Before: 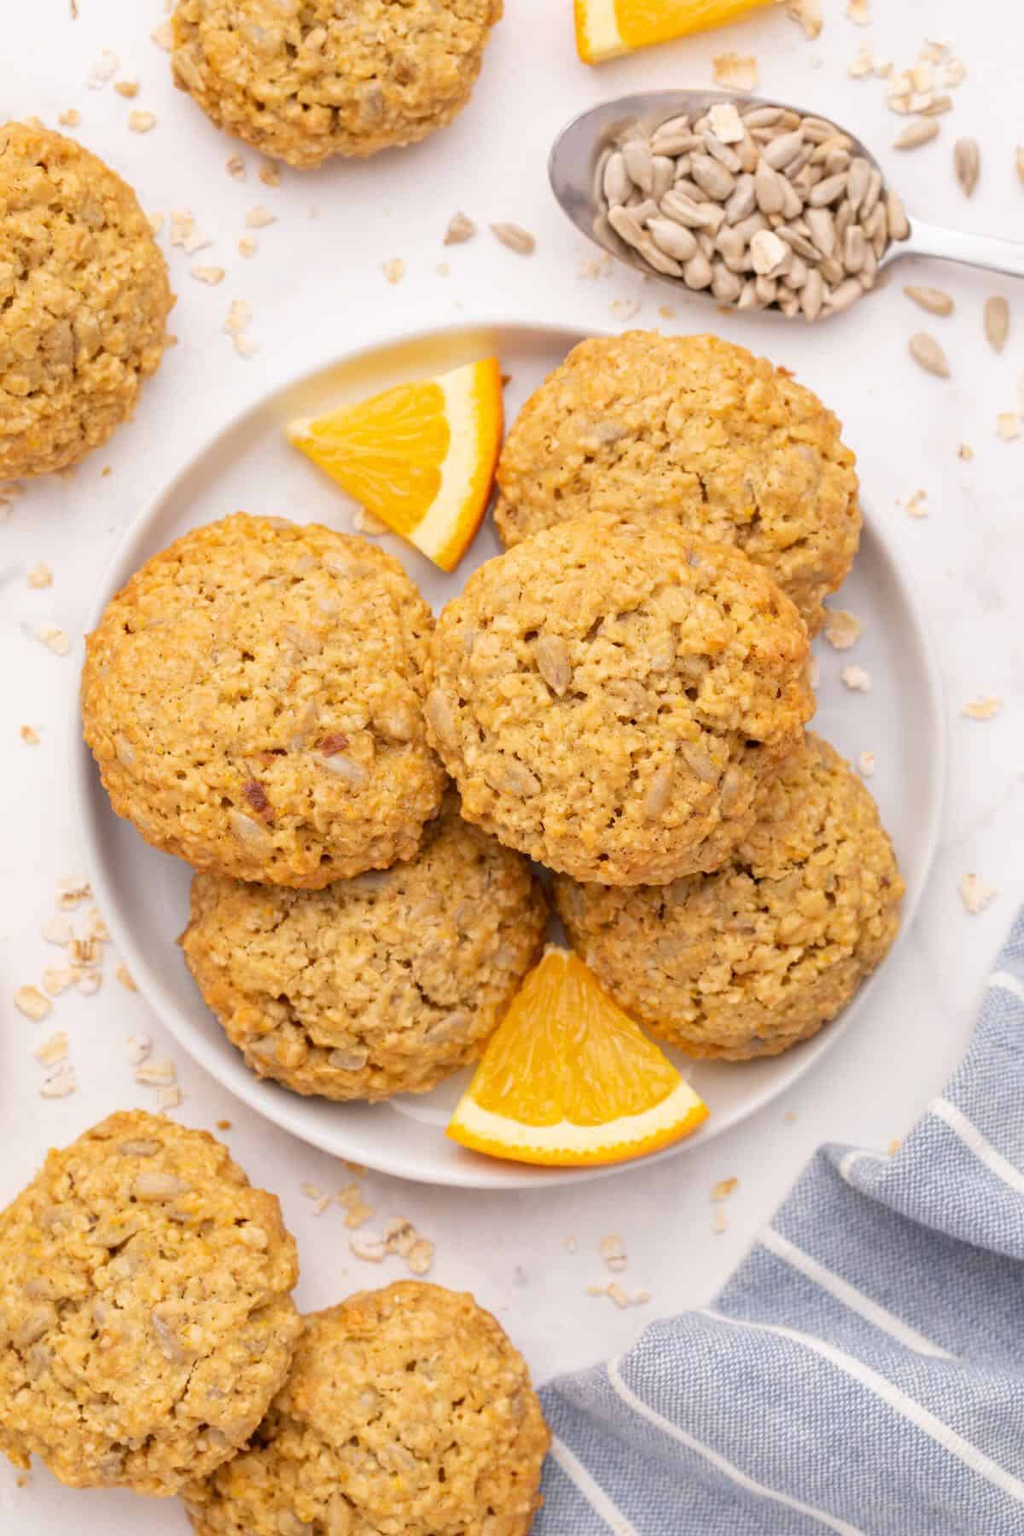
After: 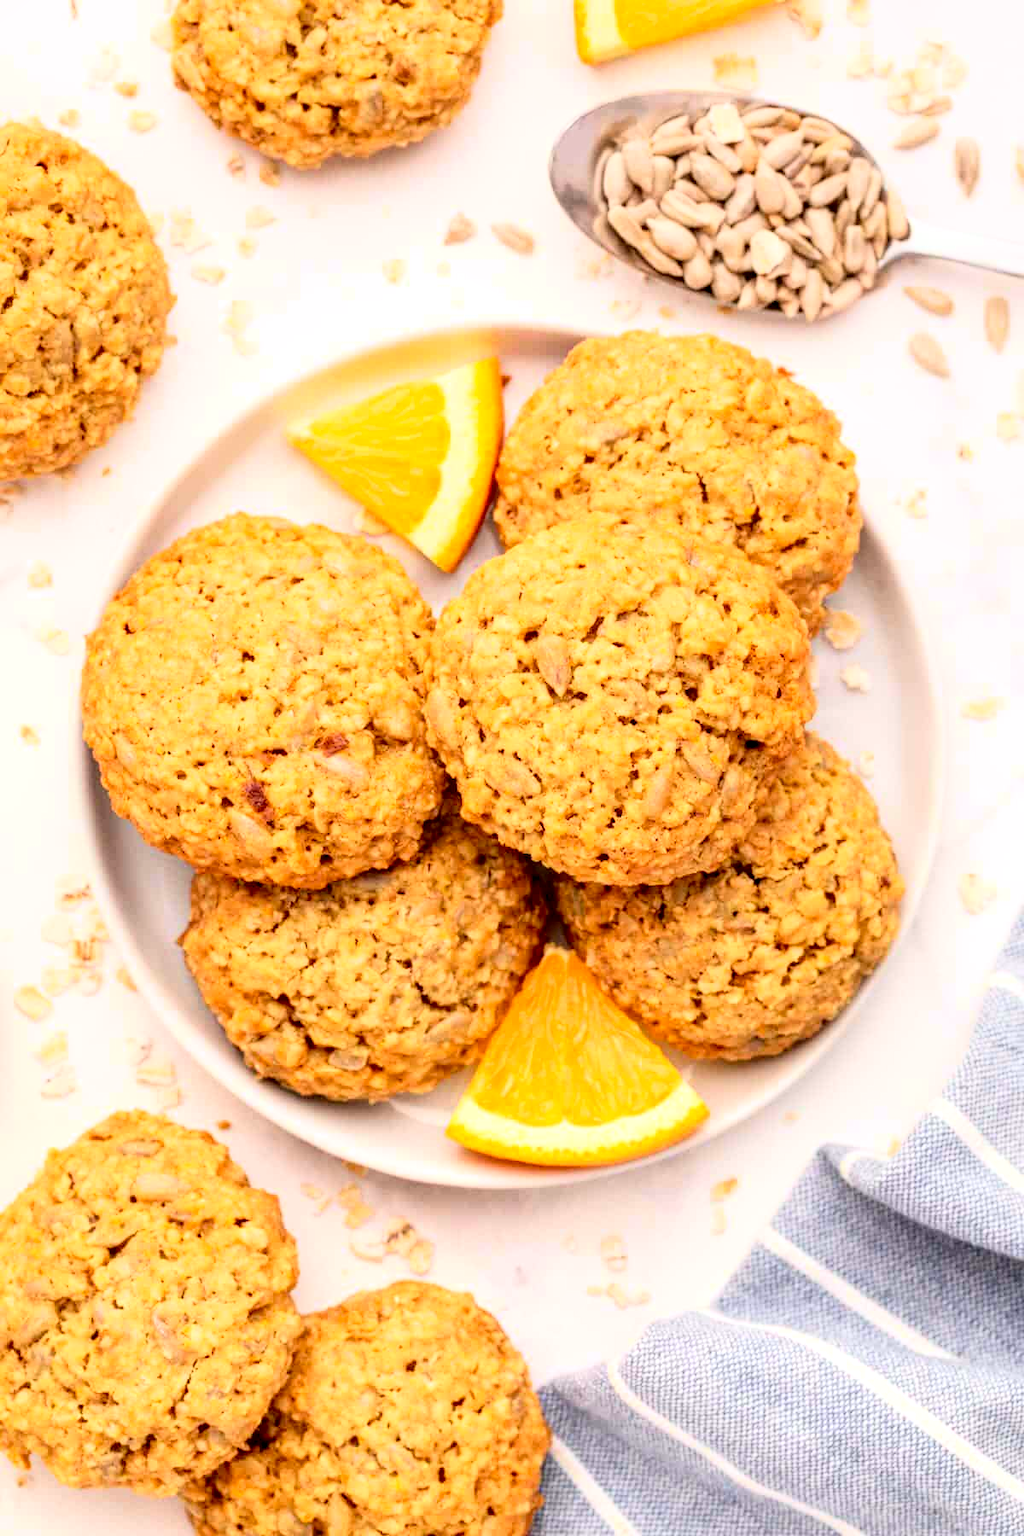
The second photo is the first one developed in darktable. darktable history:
tone curve: curves: ch0 [(0.003, 0.032) (0.037, 0.037) (0.142, 0.117) (0.279, 0.311) (0.405, 0.49) (0.526, 0.651) (0.722, 0.857) (0.875, 0.946) (1, 0.98)]; ch1 [(0, 0) (0.305, 0.325) (0.453, 0.437) (0.482, 0.473) (0.501, 0.498) (0.515, 0.523) (0.559, 0.591) (0.6, 0.659) (0.656, 0.71) (1, 1)]; ch2 [(0, 0) (0.323, 0.277) (0.424, 0.396) (0.479, 0.484) (0.499, 0.502) (0.515, 0.537) (0.564, 0.595) (0.644, 0.703) (0.742, 0.803) (1, 1)], color space Lab, independent channels, preserve colors none
local contrast: detail 154%
